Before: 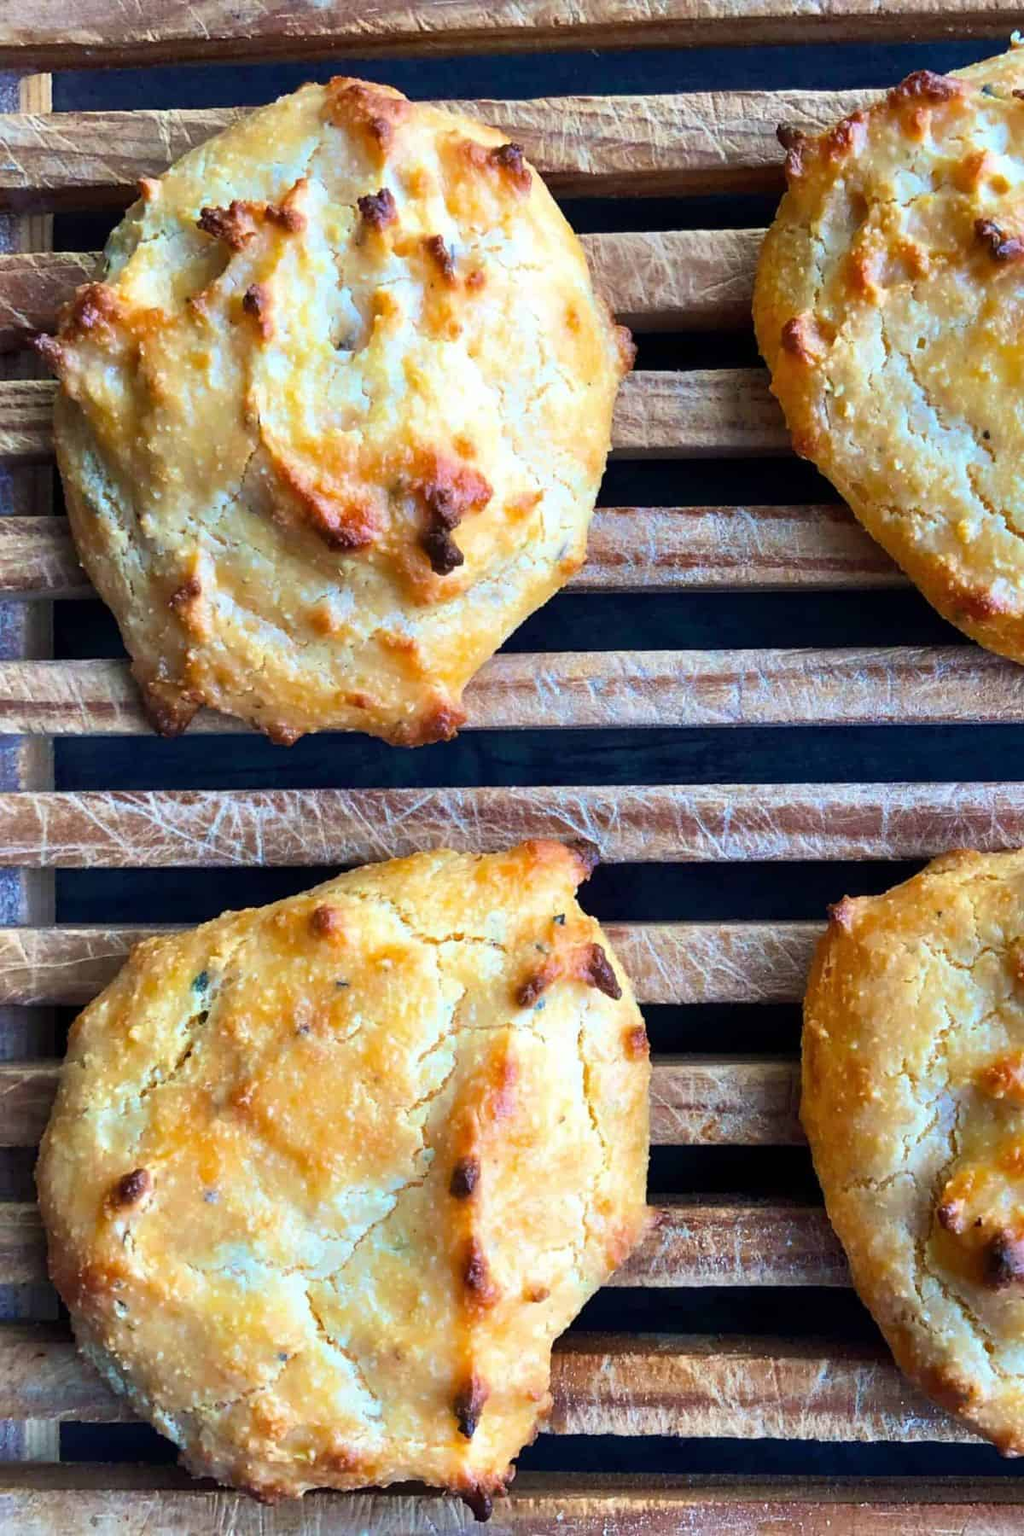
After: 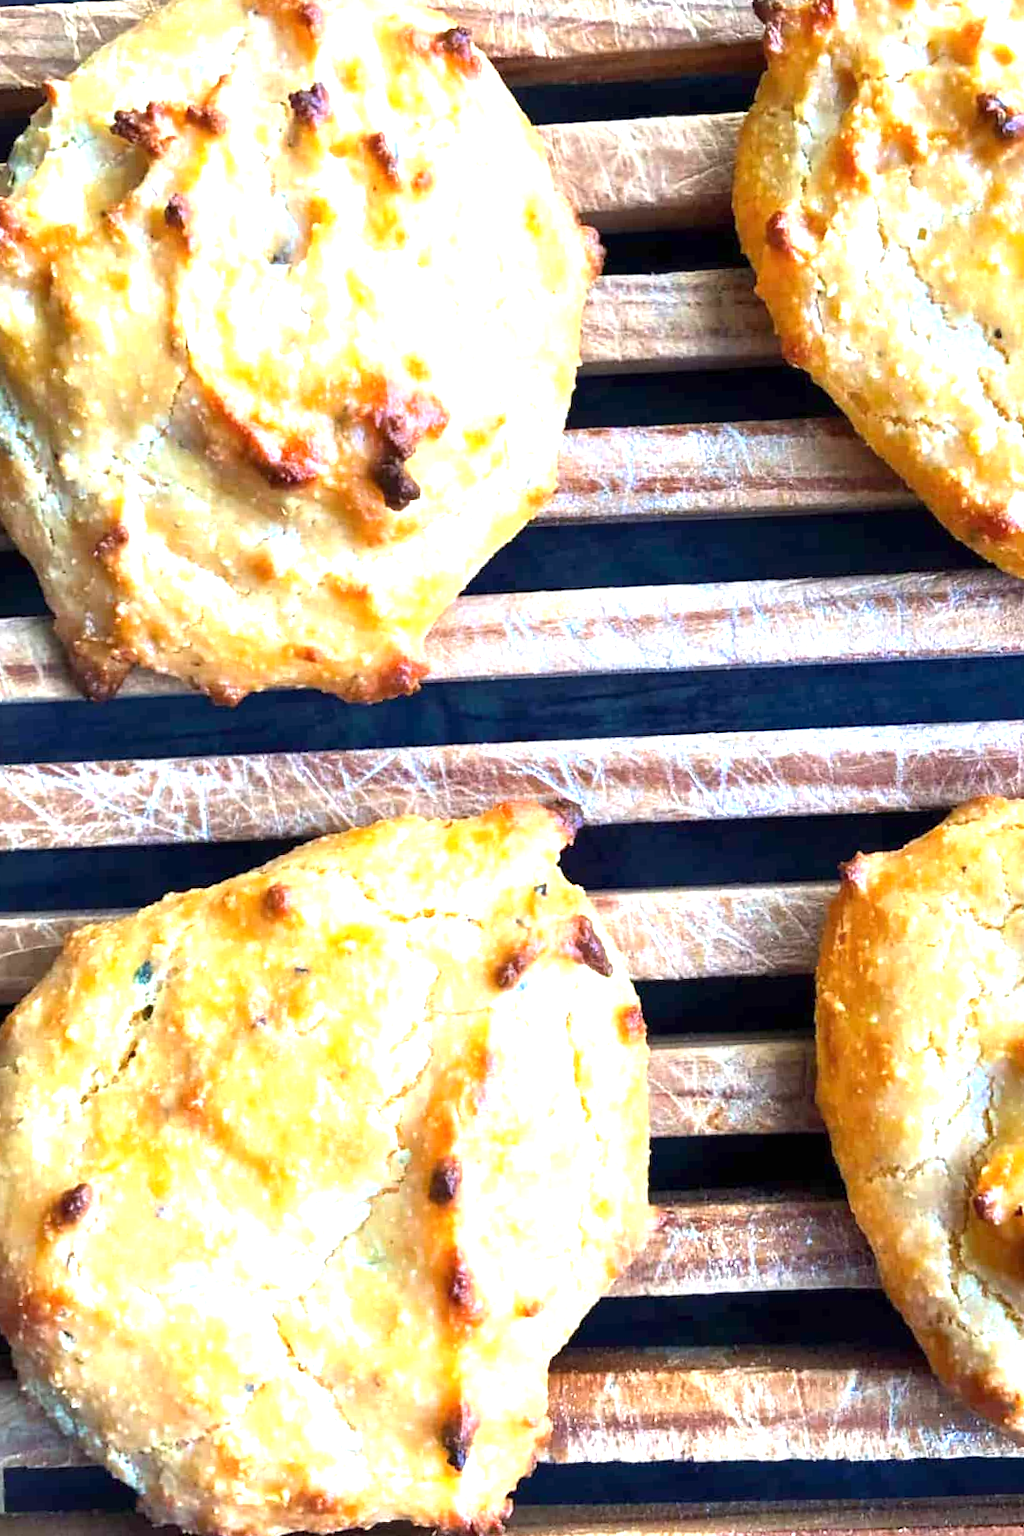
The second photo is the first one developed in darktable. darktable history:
crop and rotate: angle 1.96°, left 5.673%, top 5.673%
exposure: exposure 1.223 EV, compensate highlight preservation false
